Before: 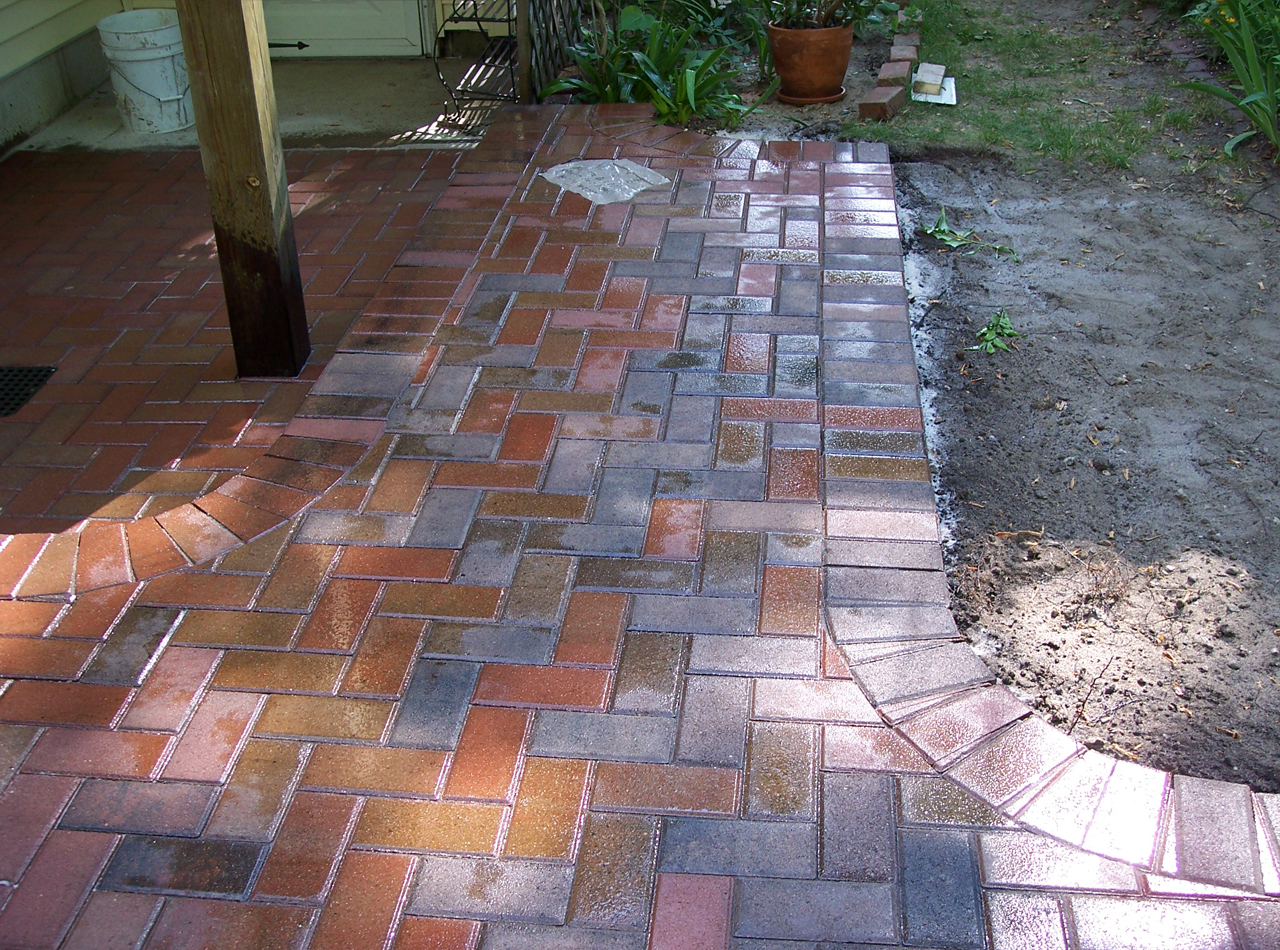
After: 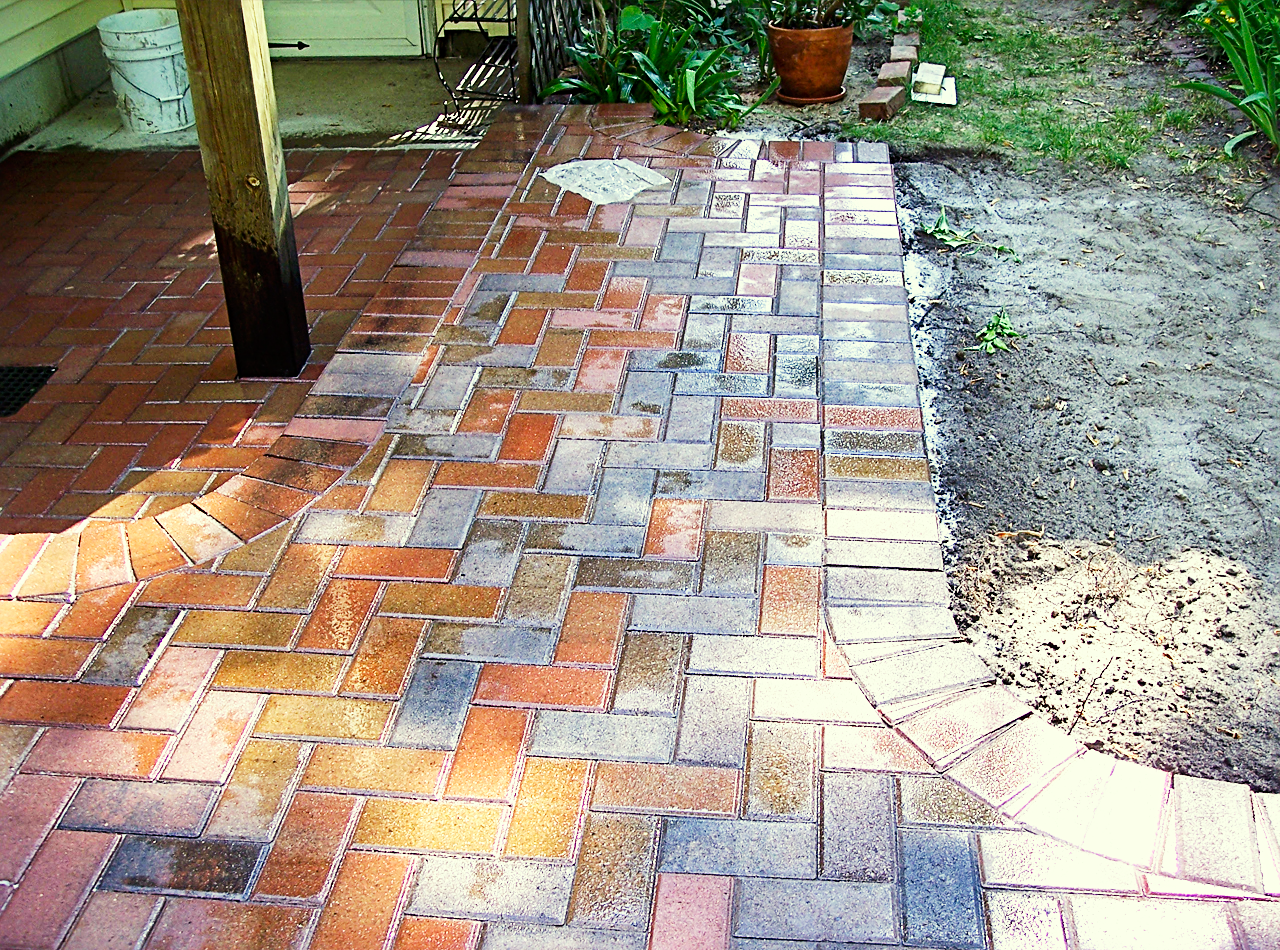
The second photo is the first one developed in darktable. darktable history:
sharpen: radius 3.111
local contrast: mode bilateral grid, contrast 10, coarseness 25, detail 115%, midtone range 0.2
base curve: curves: ch0 [(0, 0) (0.007, 0.004) (0.027, 0.03) (0.046, 0.07) (0.207, 0.54) (0.442, 0.872) (0.673, 0.972) (1, 1)], preserve colors none
color correction: highlights a* -5.65, highlights b* 10.81
